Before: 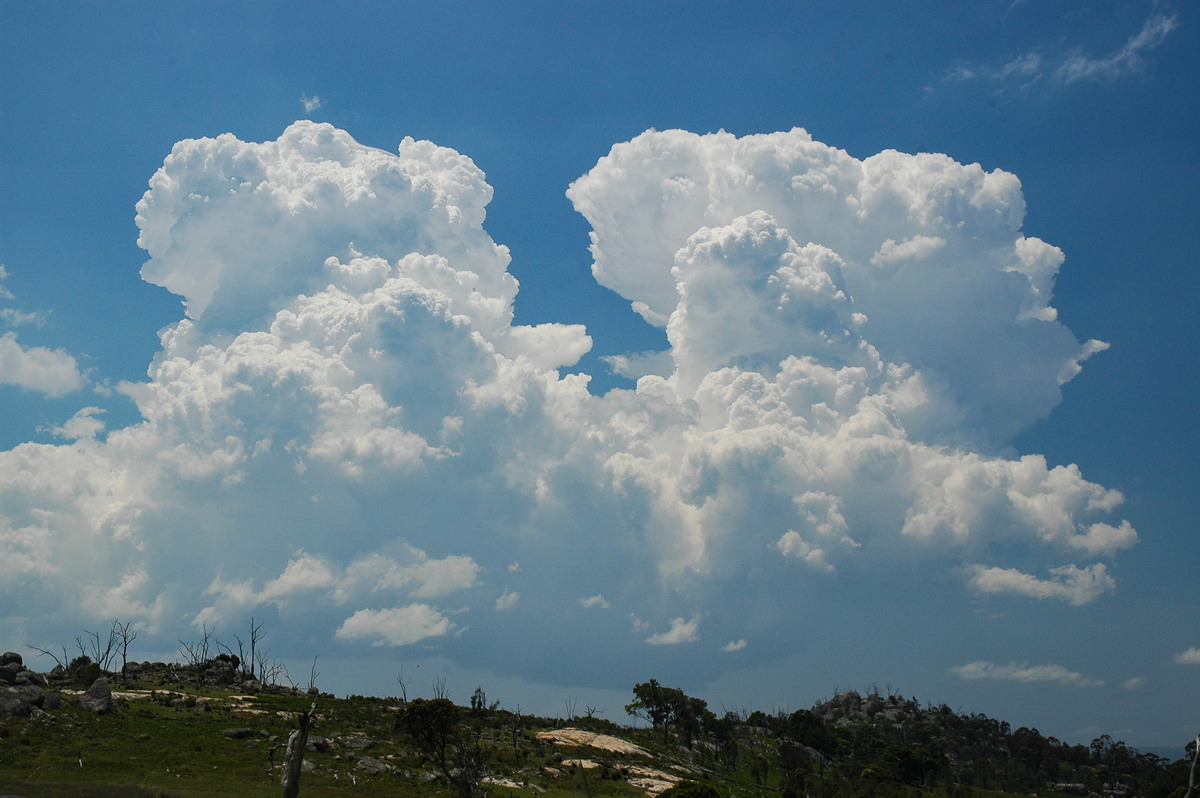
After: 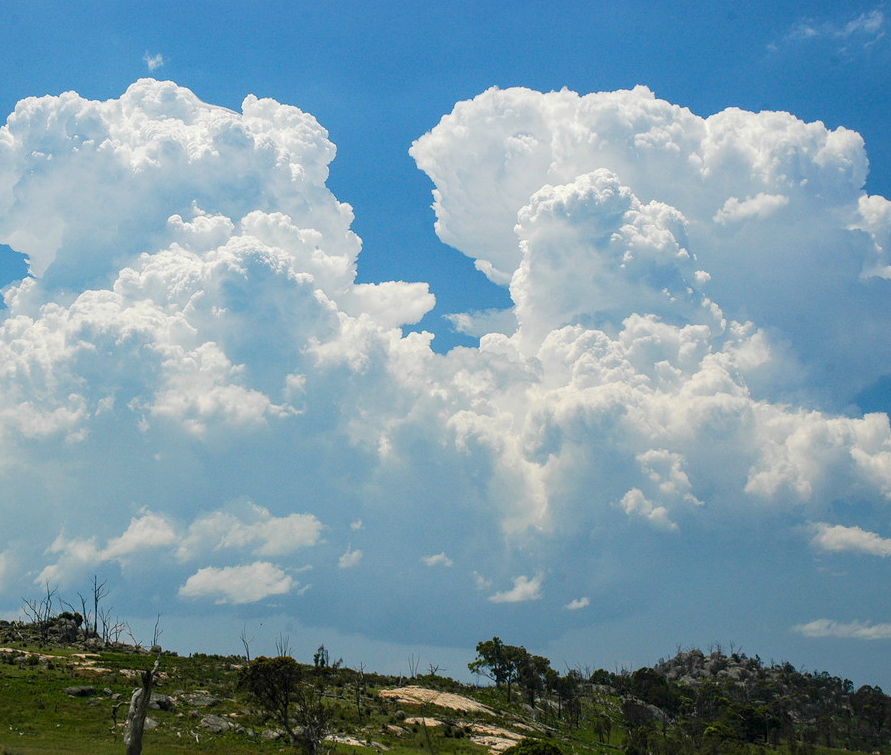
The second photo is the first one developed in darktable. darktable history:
crop and rotate: left 13.086%, top 5.266%, right 12.595%
local contrast: on, module defaults
levels: levels [0, 0.43, 0.984]
